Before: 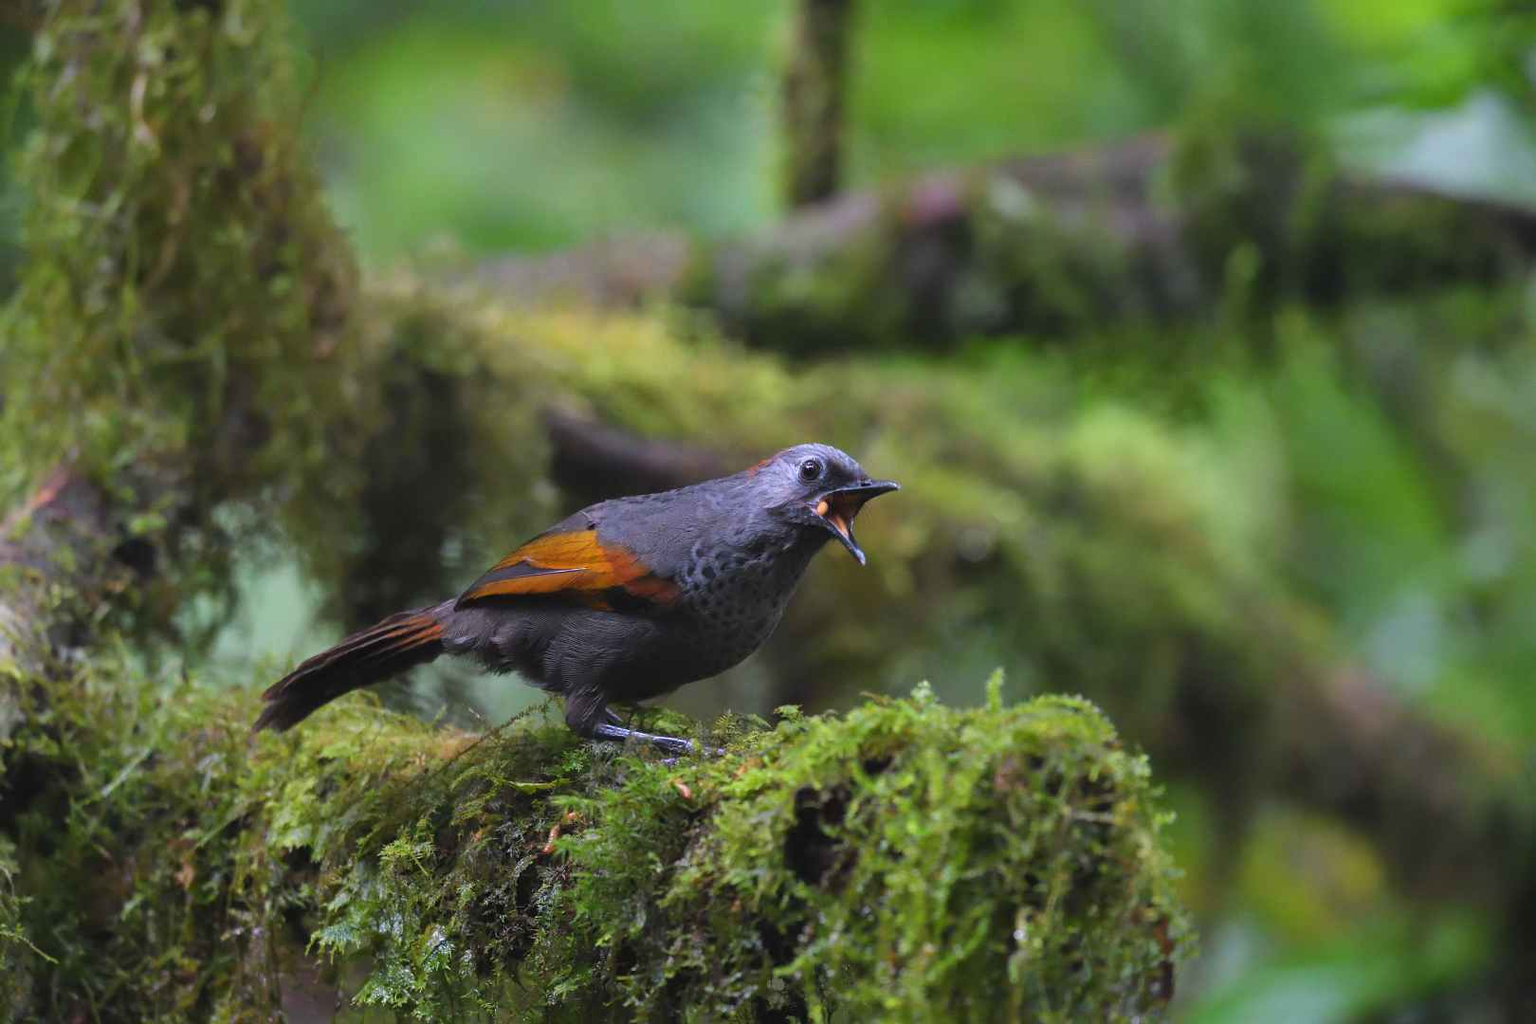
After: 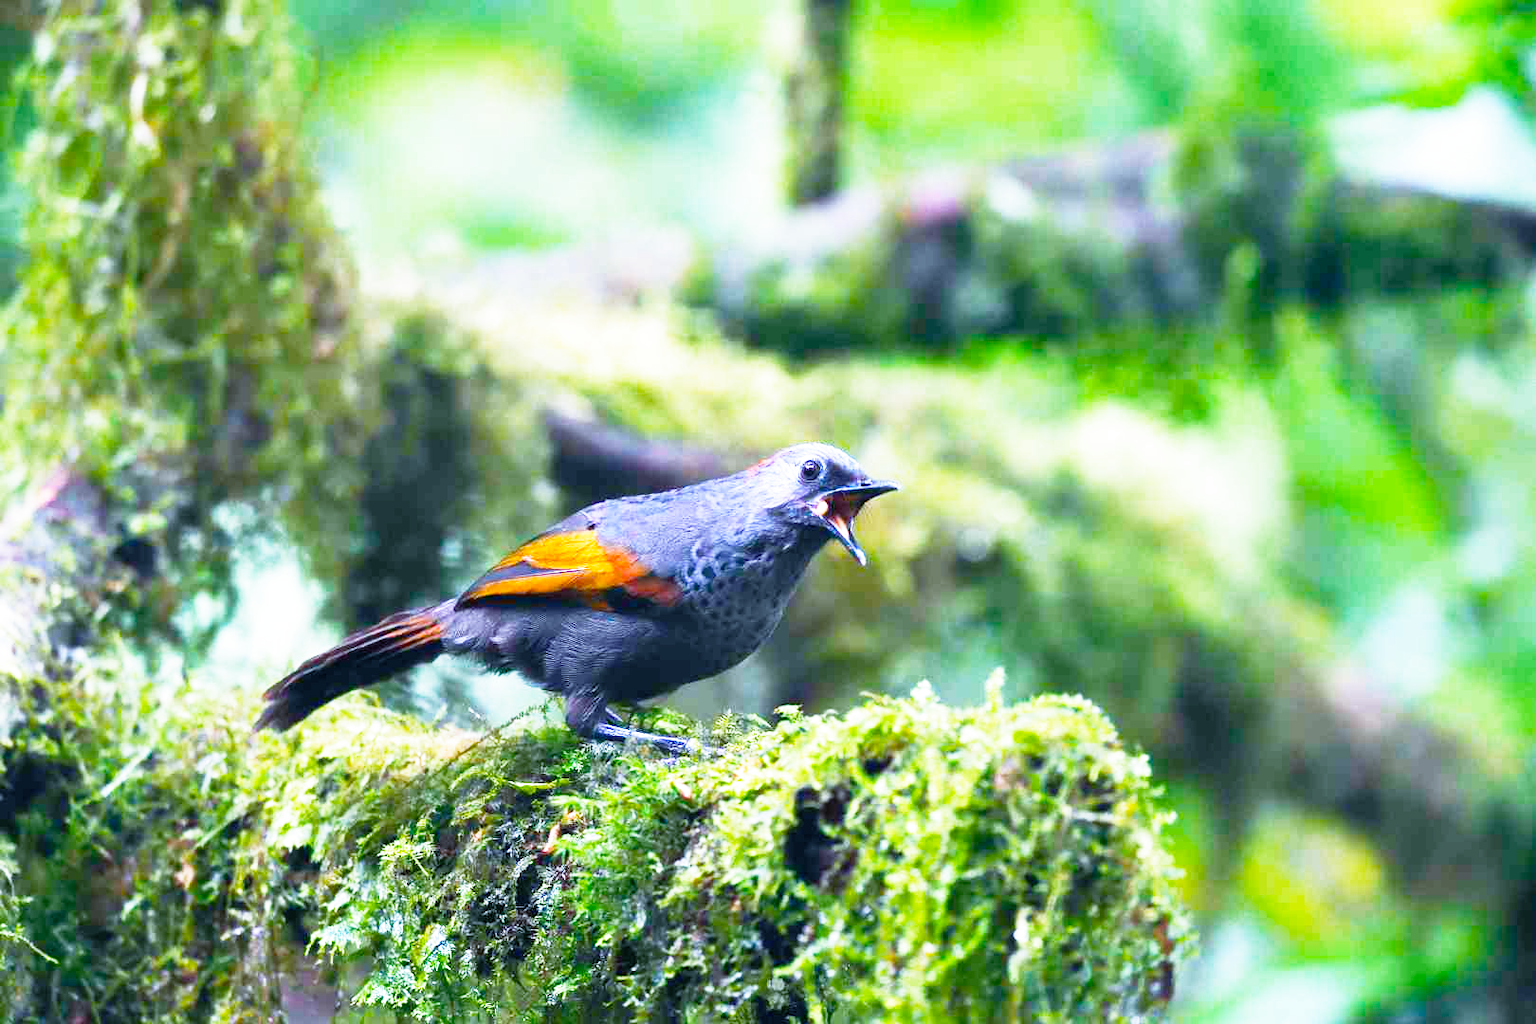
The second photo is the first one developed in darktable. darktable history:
color balance rgb: highlights gain › chroma 2.996%, highlights gain › hue 54.78°, linear chroma grading › global chroma 8.757%, perceptual saturation grading › global saturation 8.954%, perceptual brilliance grading › global brilliance 34.952%, perceptual brilliance grading › highlights 49.736%, perceptual brilliance grading › mid-tones 59.07%, perceptual brilliance grading › shadows 34.515%, contrast -9.924%
color calibration: illuminant custom, x 0.39, y 0.387, temperature 3794.03 K
filmic rgb: black relative exposure -7.77 EV, white relative exposure 4.36 EV, hardness 3.76, latitude 49.89%, contrast 1.101, preserve chrominance no, color science v4 (2020)
